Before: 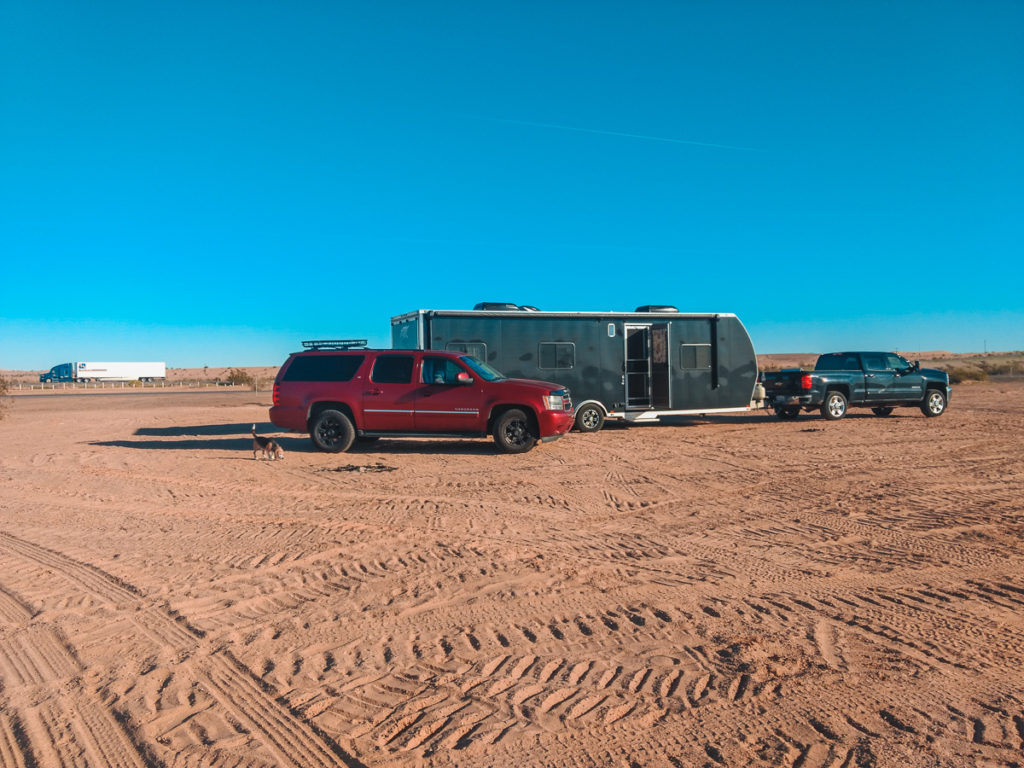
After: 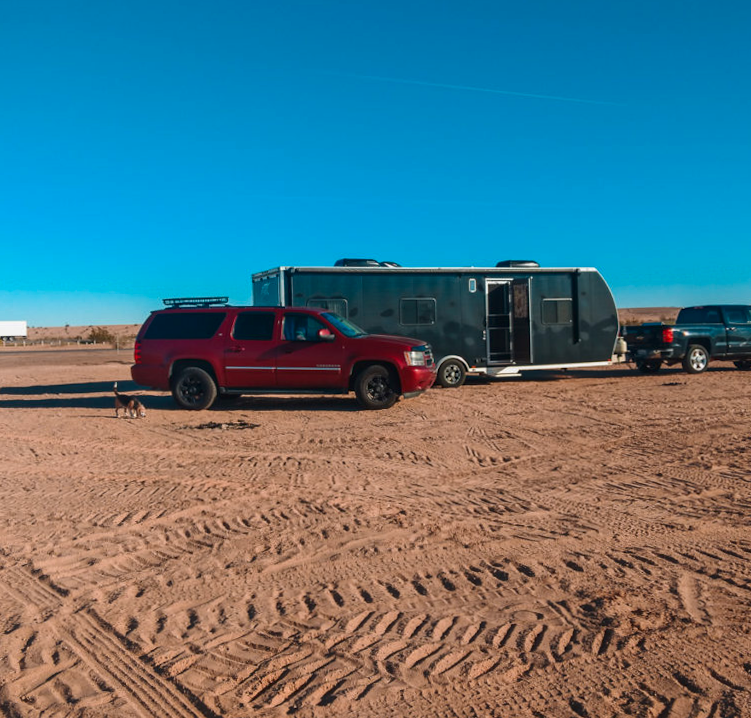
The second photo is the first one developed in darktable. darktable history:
crop and rotate: left 13.15%, top 5.251%, right 12.609%
color zones: curves: ch1 [(0.077, 0.436) (0.25, 0.5) (0.75, 0.5)]
rotate and perspective: rotation -0.45°, automatic cropping original format, crop left 0.008, crop right 0.992, crop top 0.012, crop bottom 0.988
contrast brightness saturation: contrast 0.07, brightness -0.13, saturation 0.06
